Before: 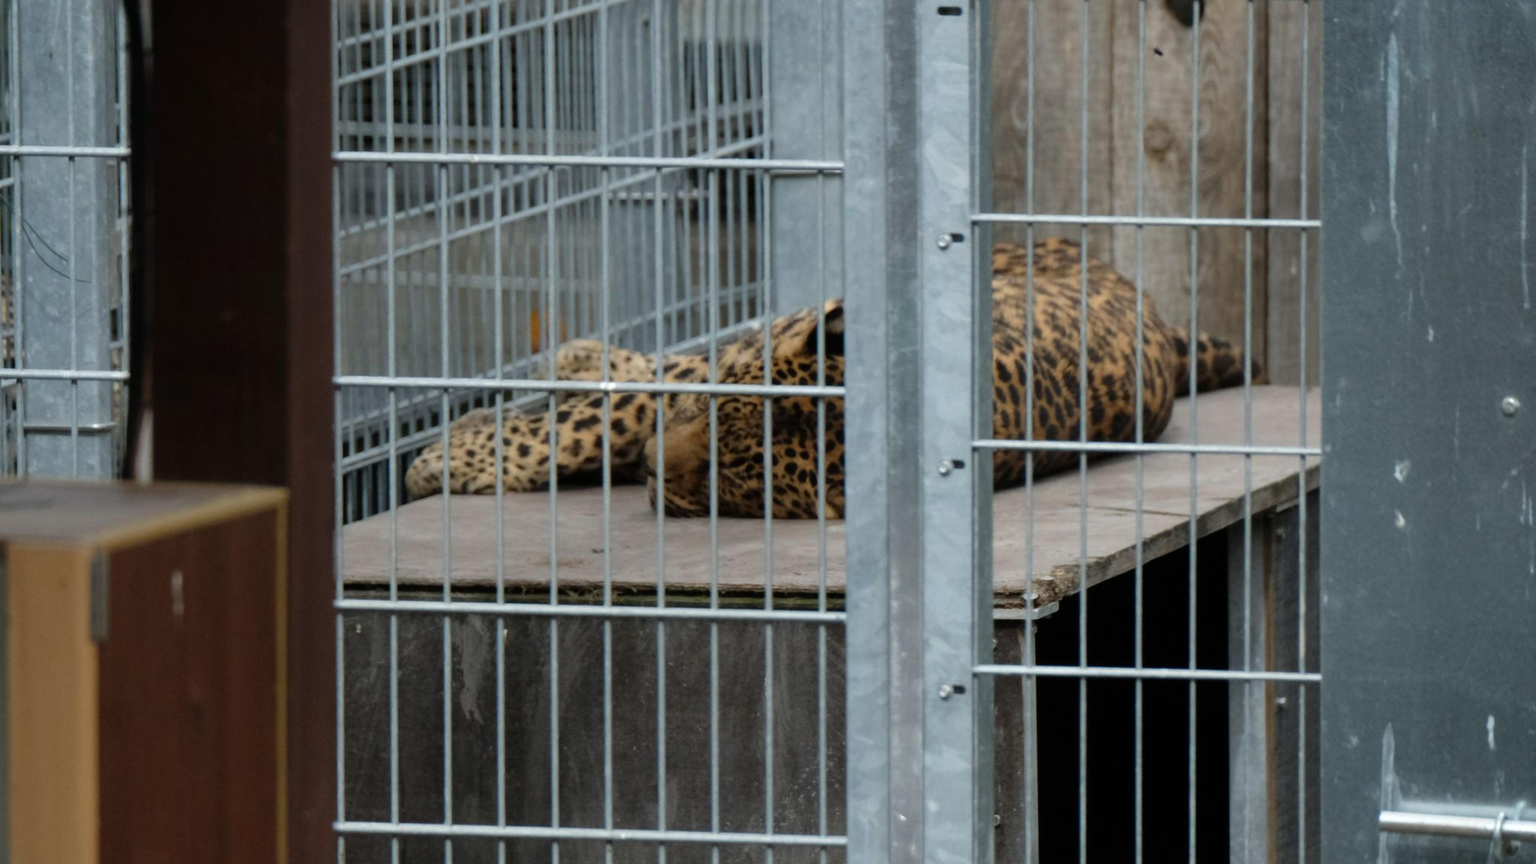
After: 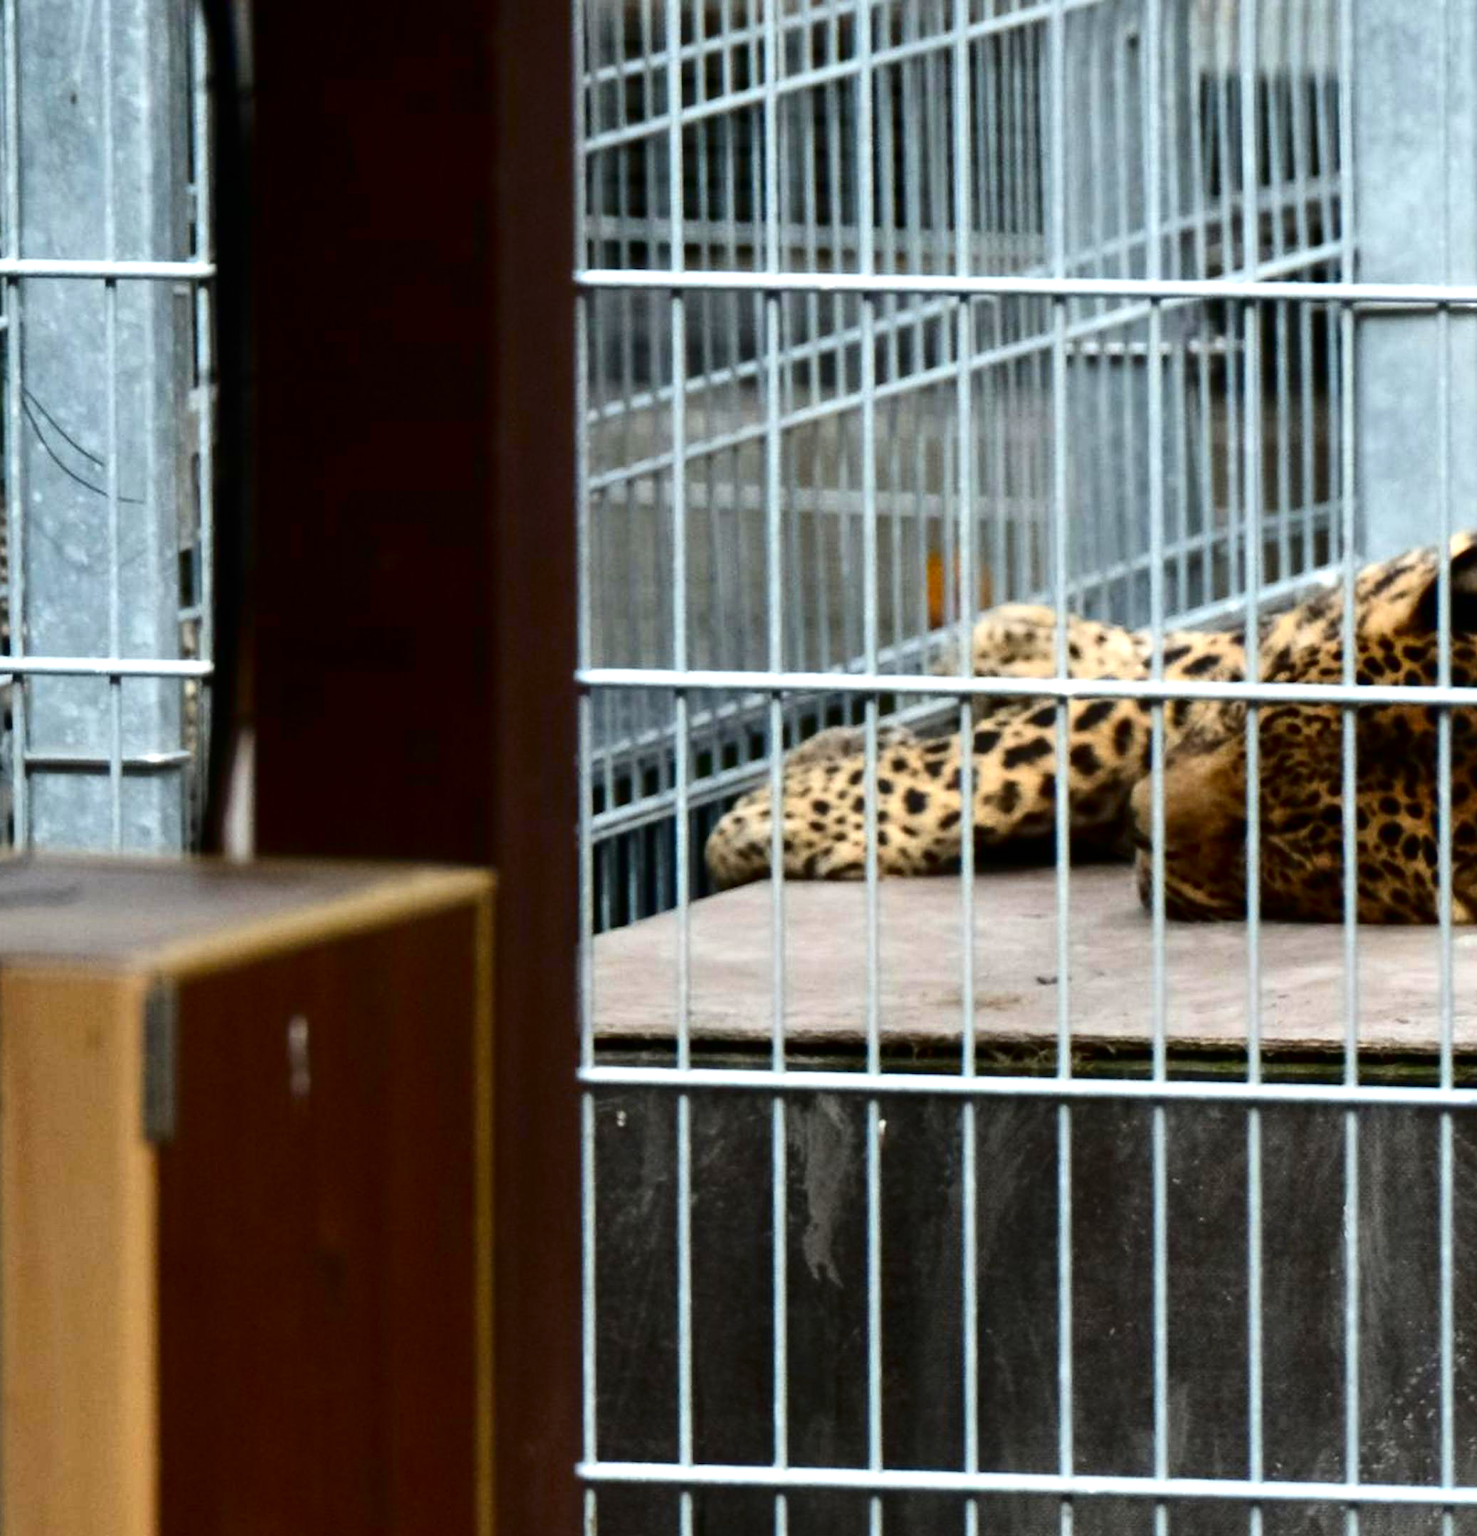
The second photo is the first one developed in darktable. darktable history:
crop: left 0.644%, right 45.285%, bottom 0.084%
exposure: exposure 1.146 EV, compensate exposure bias true, compensate highlight preservation false
contrast brightness saturation: contrast 0.192, brightness -0.236, saturation 0.119
